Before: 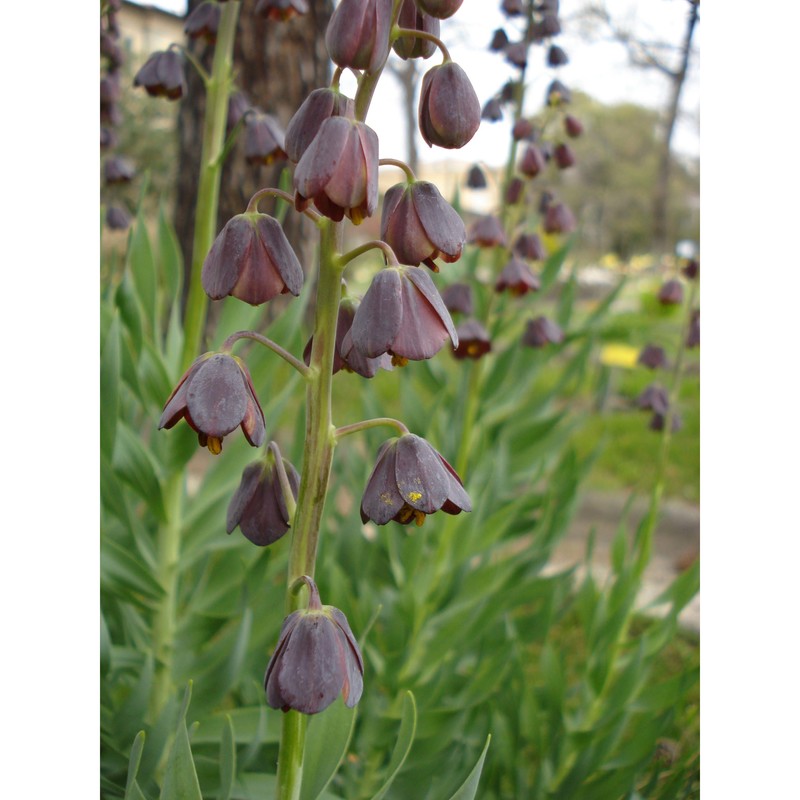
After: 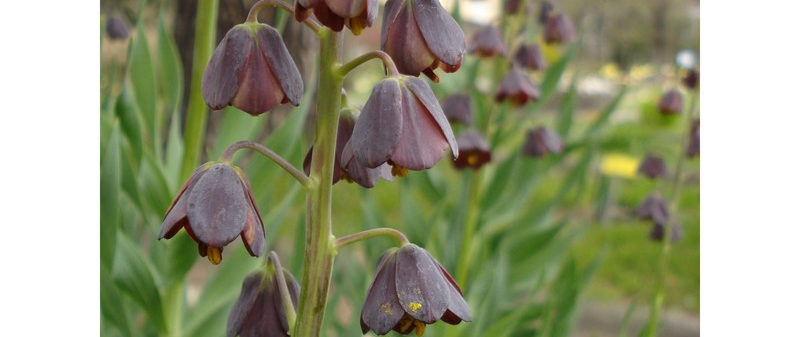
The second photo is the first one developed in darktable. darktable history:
tone equalizer: on, module defaults
crop and rotate: top 23.862%, bottom 33.911%
